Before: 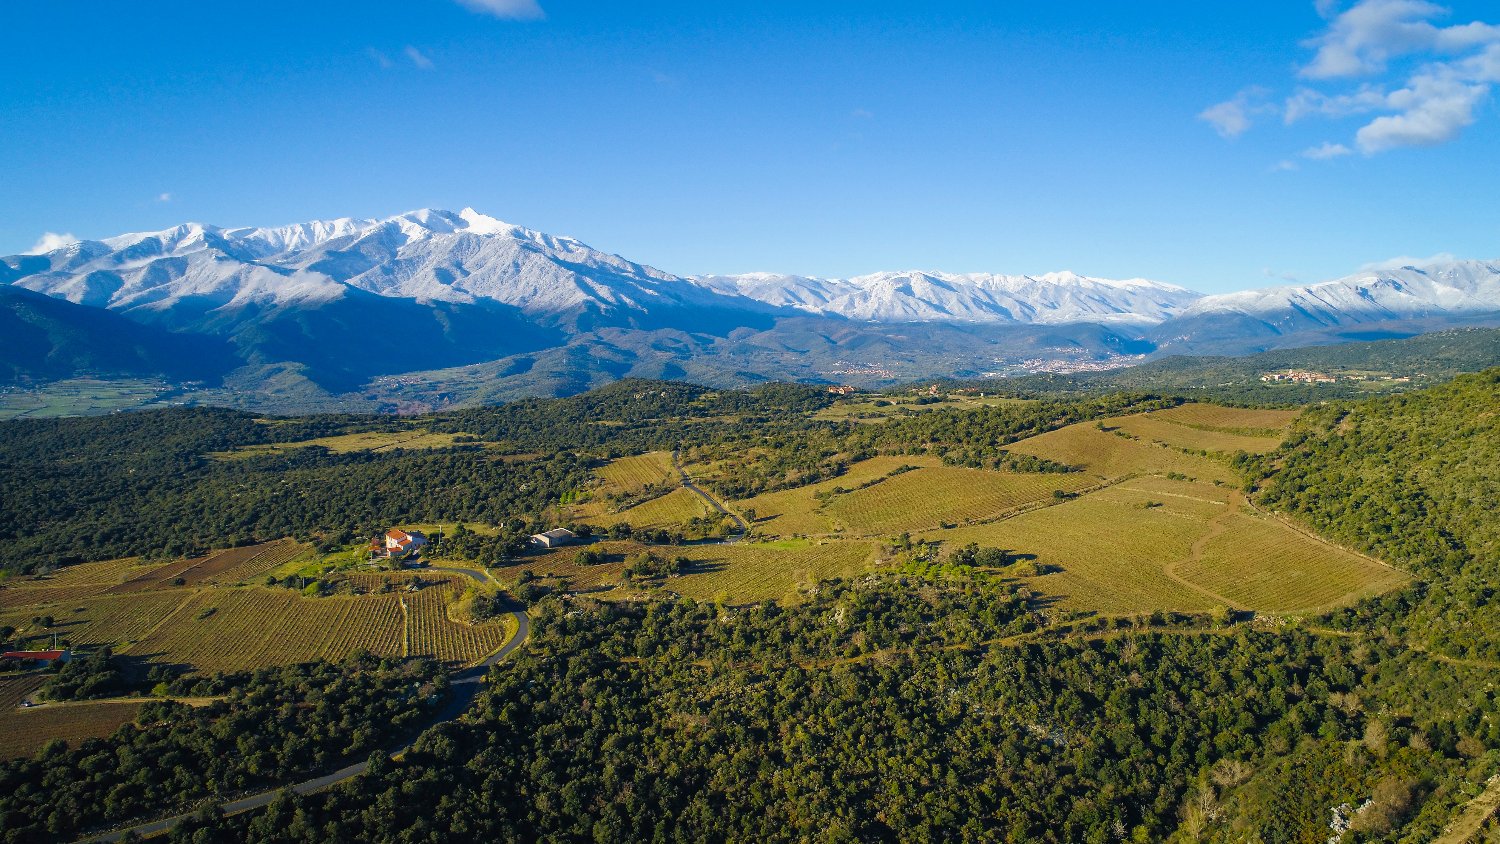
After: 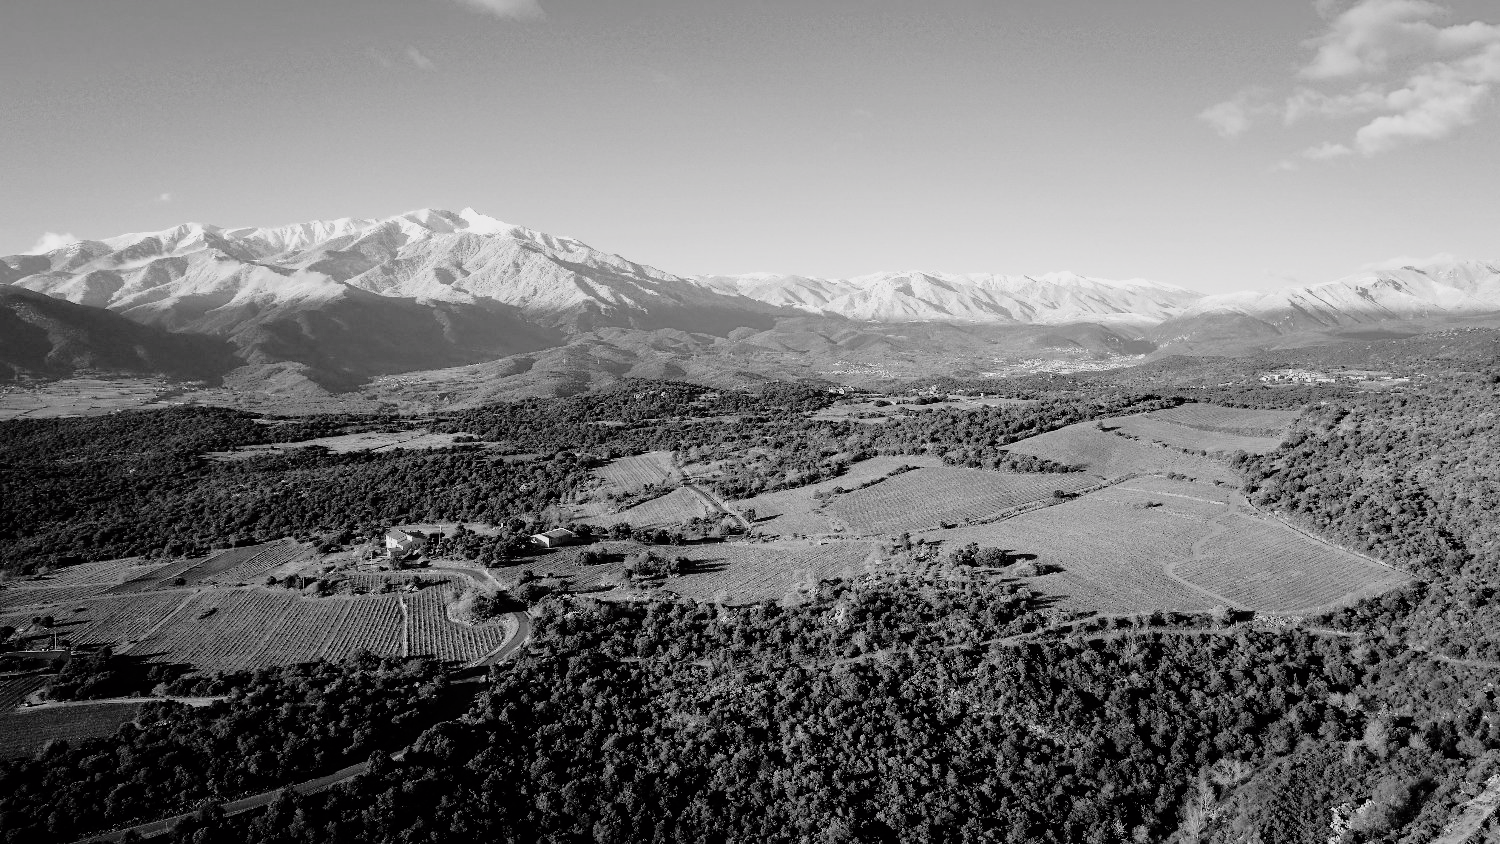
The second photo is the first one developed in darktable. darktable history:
tone curve: curves: ch0 [(0, 0) (0.062, 0.023) (0.168, 0.142) (0.359, 0.44) (0.469, 0.544) (0.634, 0.722) (0.839, 0.909) (0.998, 0.978)]; ch1 [(0, 0) (0.437, 0.453) (0.472, 0.47) (0.502, 0.504) (0.527, 0.546) (0.568, 0.619) (0.608, 0.665) (0.669, 0.748) (0.859, 0.899) (1, 1)]; ch2 [(0, 0) (0.33, 0.301) (0.421, 0.443) (0.473, 0.498) (0.509, 0.5) (0.535, 0.564) (0.575, 0.625) (0.608, 0.676) (1, 1)], color space Lab, independent channels, preserve colors none
contrast brightness saturation: saturation -1
filmic rgb: black relative exposure -7.65 EV, hardness 4.02, contrast 1.1, highlights saturation mix -30%
